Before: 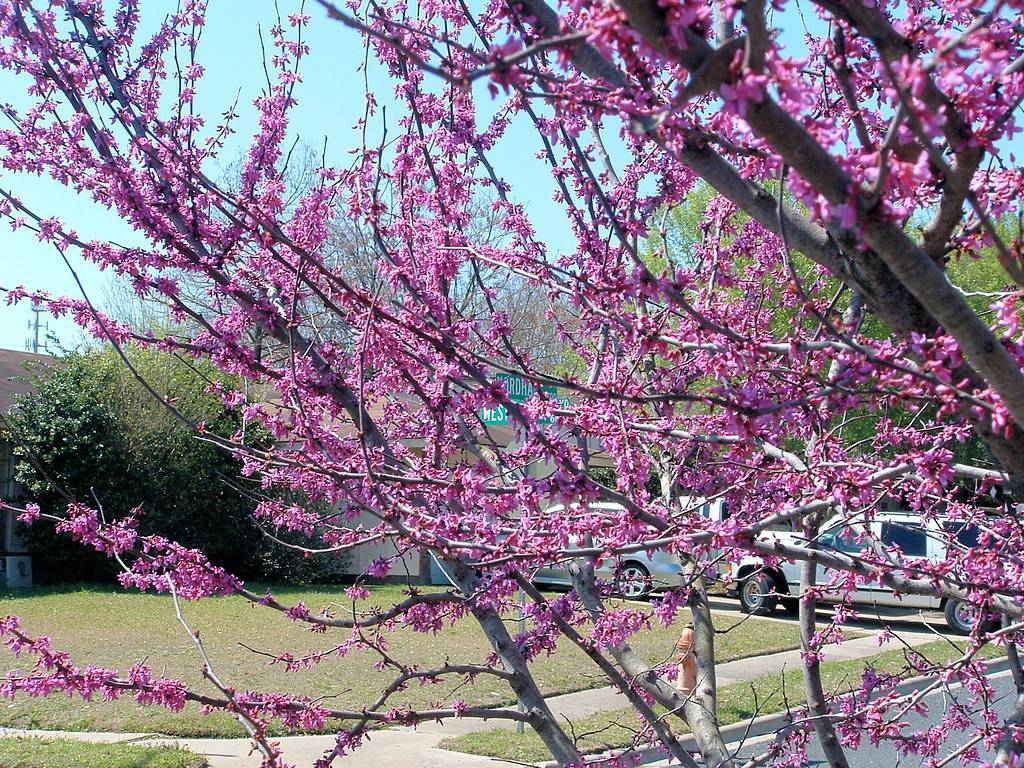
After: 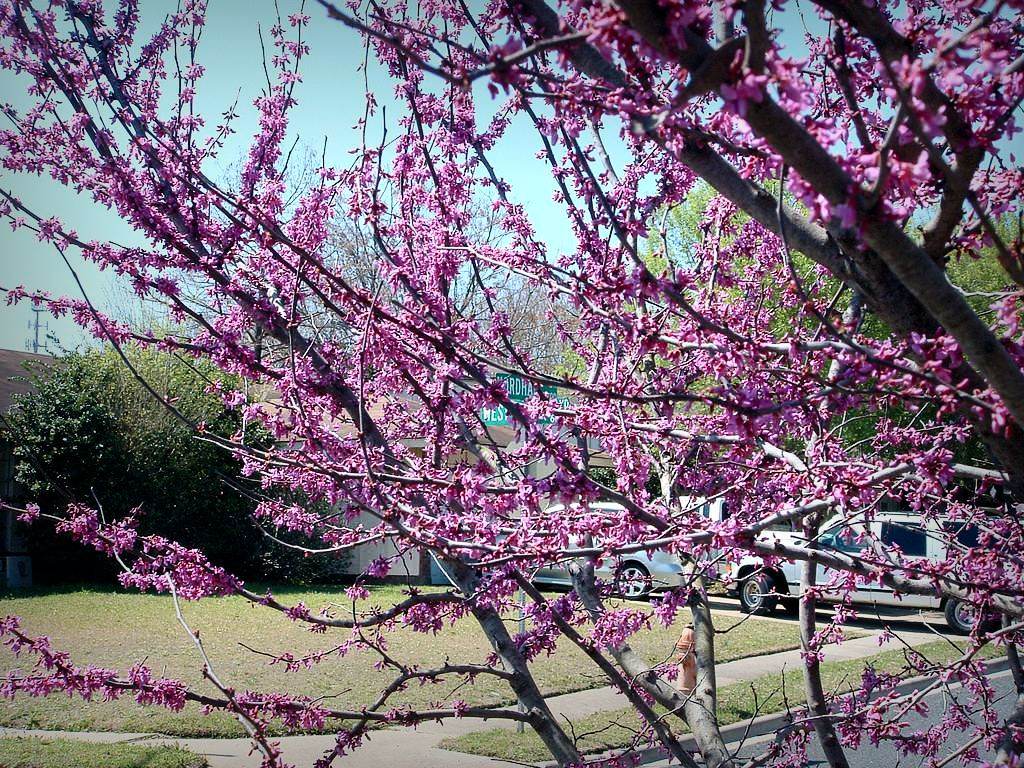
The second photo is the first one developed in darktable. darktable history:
contrast brightness saturation: contrast 0.28
vignetting: fall-off start 53.2%, brightness -0.594, saturation 0, automatic ratio true, width/height ratio 1.313, shape 0.22, unbound false
